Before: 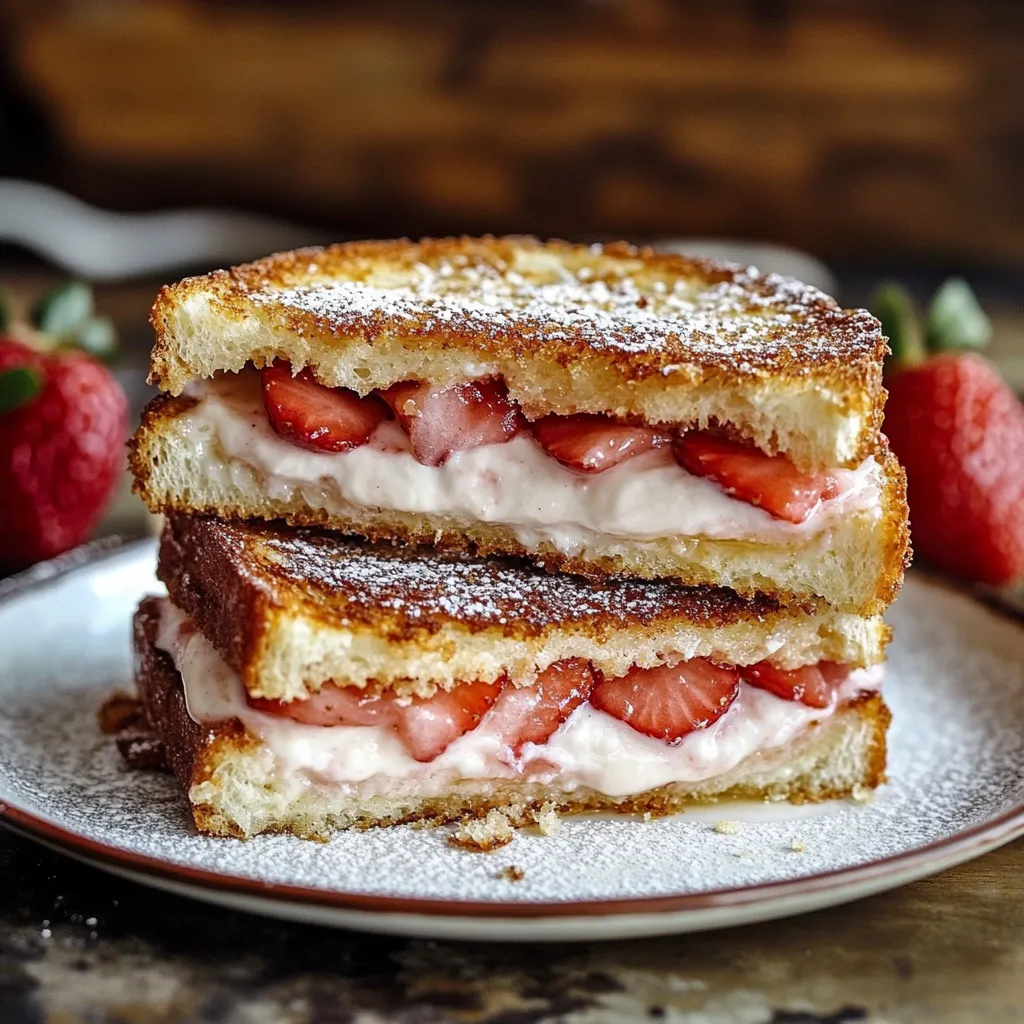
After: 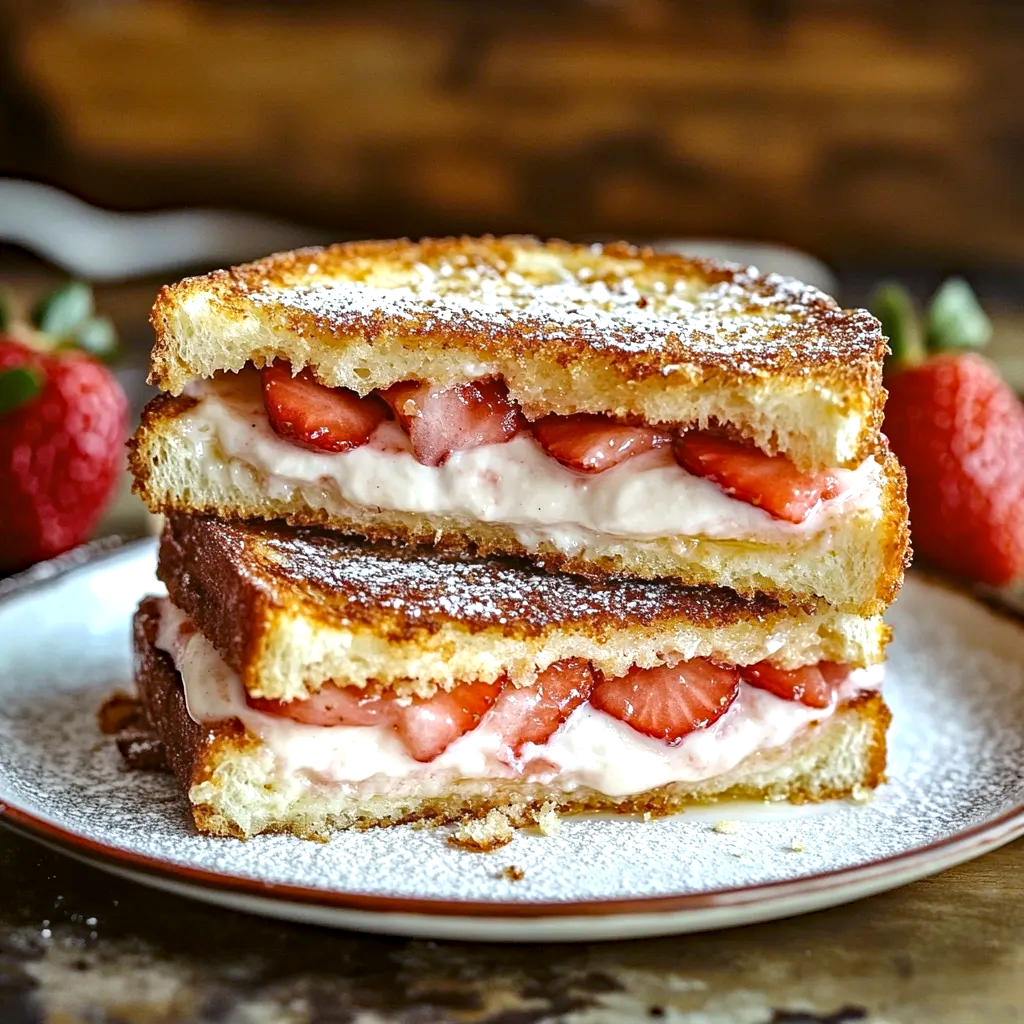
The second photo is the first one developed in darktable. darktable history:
haze removal: compatibility mode true, adaptive false
color balance: lift [1.004, 1.002, 1.002, 0.998], gamma [1, 1.007, 1.002, 0.993], gain [1, 0.977, 1.013, 1.023], contrast -3.64%
exposure: black level correction 0.001, exposure 0.5 EV, compensate exposure bias true, compensate highlight preservation false
